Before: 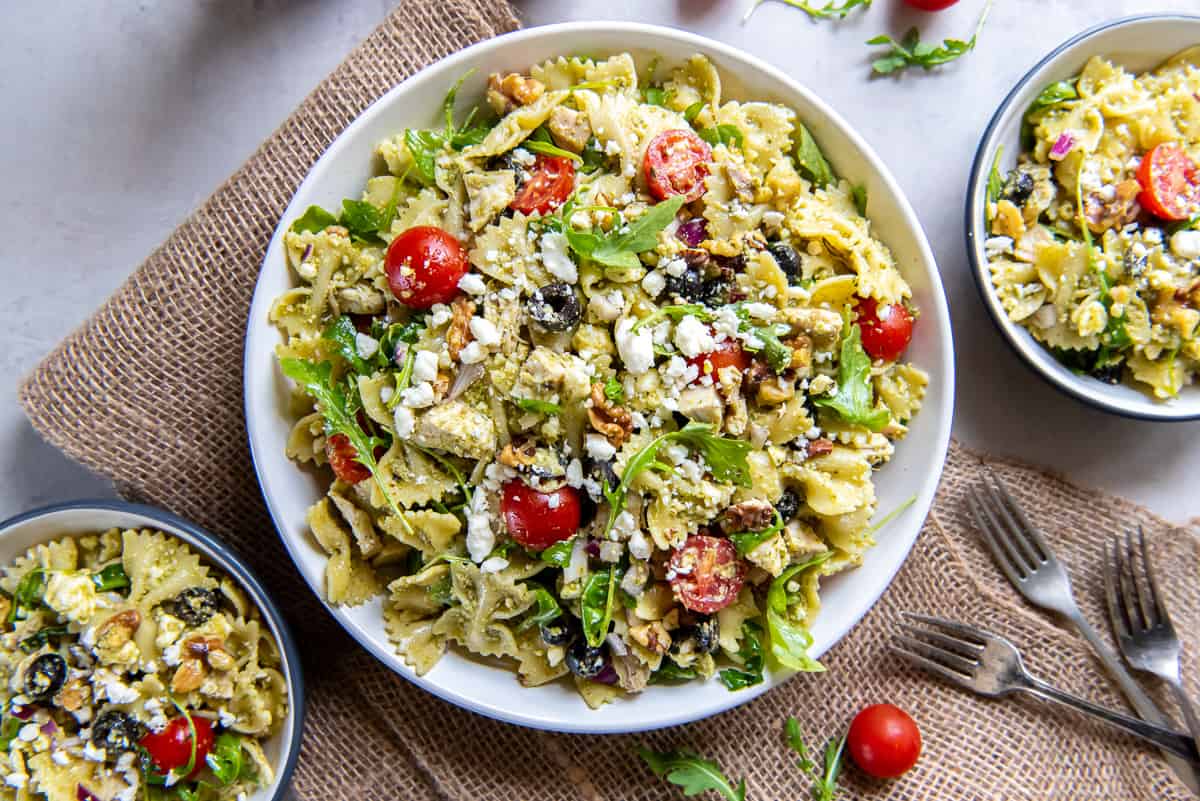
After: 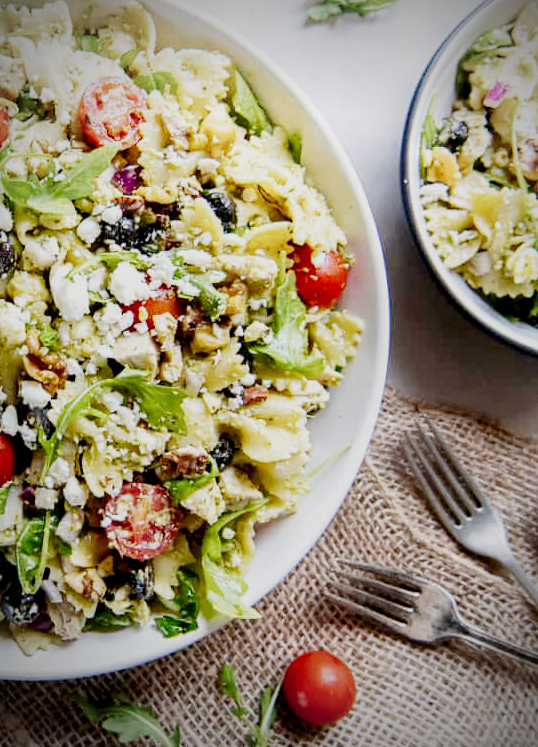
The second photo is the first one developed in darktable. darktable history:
shadows and highlights: highlights 72.52, soften with gaussian
crop: left 47.165%, top 6.703%, right 7.934%
vignetting: fall-off start 71.45%, brightness -0.719, saturation -0.481, unbound false
exposure: black level correction 0, exposure 0.704 EV, compensate highlight preservation false
filmic rgb: black relative exposure -6.97 EV, white relative exposure 5.67 EV, hardness 2.86, preserve chrominance no, color science v5 (2021)
local contrast: mode bilateral grid, contrast 19, coarseness 50, detail 120%, midtone range 0.2
contrast brightness saturation: brightness -0.099
